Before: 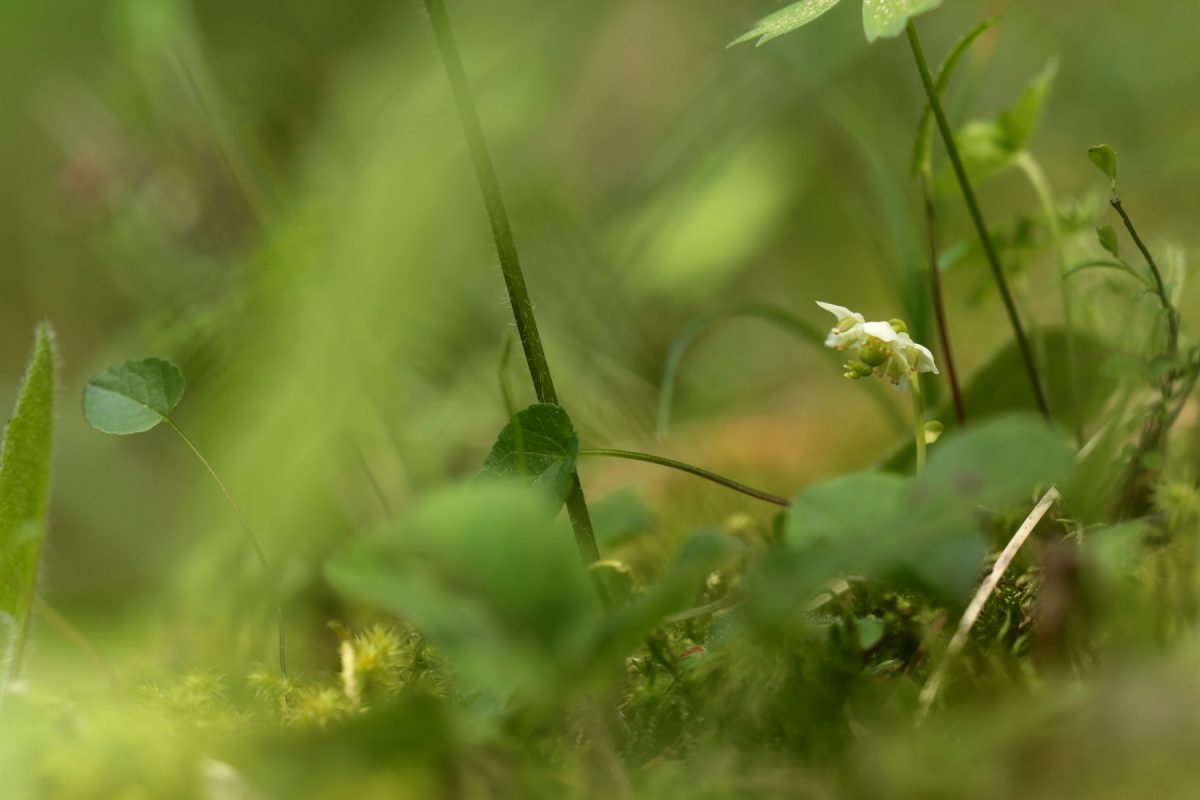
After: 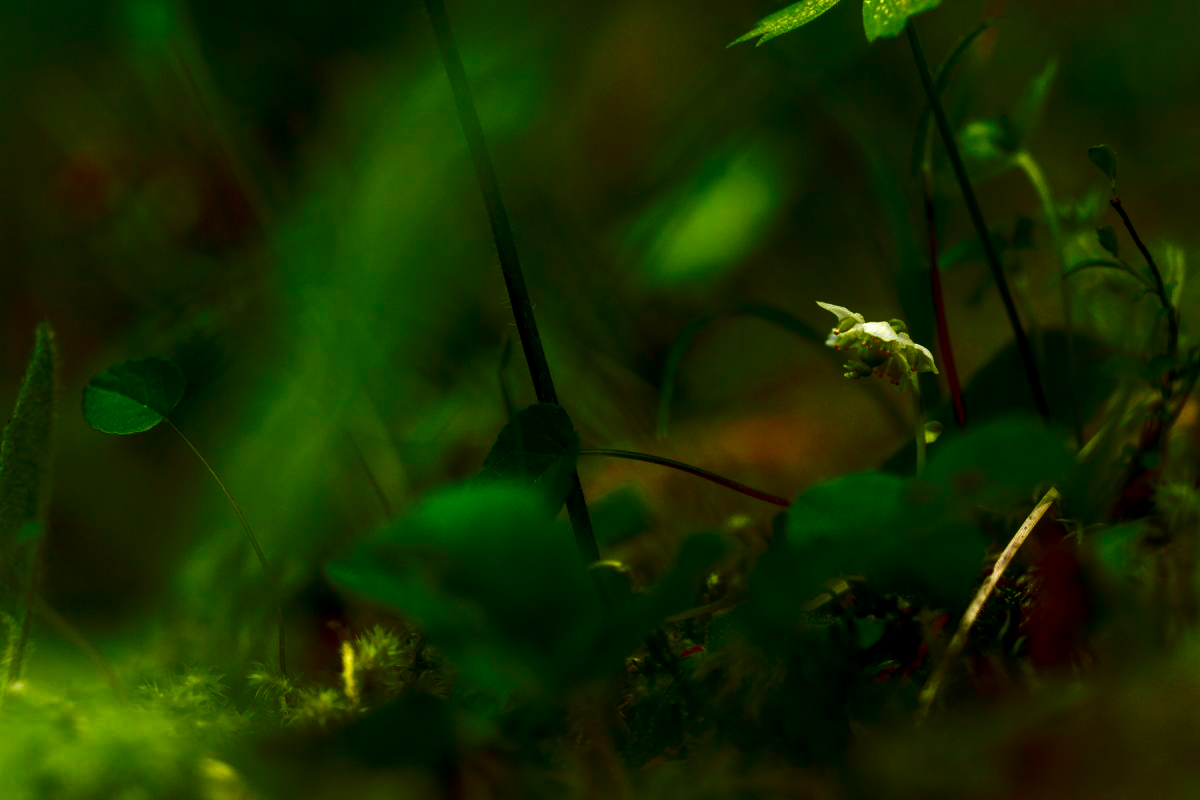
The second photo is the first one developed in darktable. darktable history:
local contrast: detail 150%
contrast brightness saturation: brightness -1, saturation 0.99
